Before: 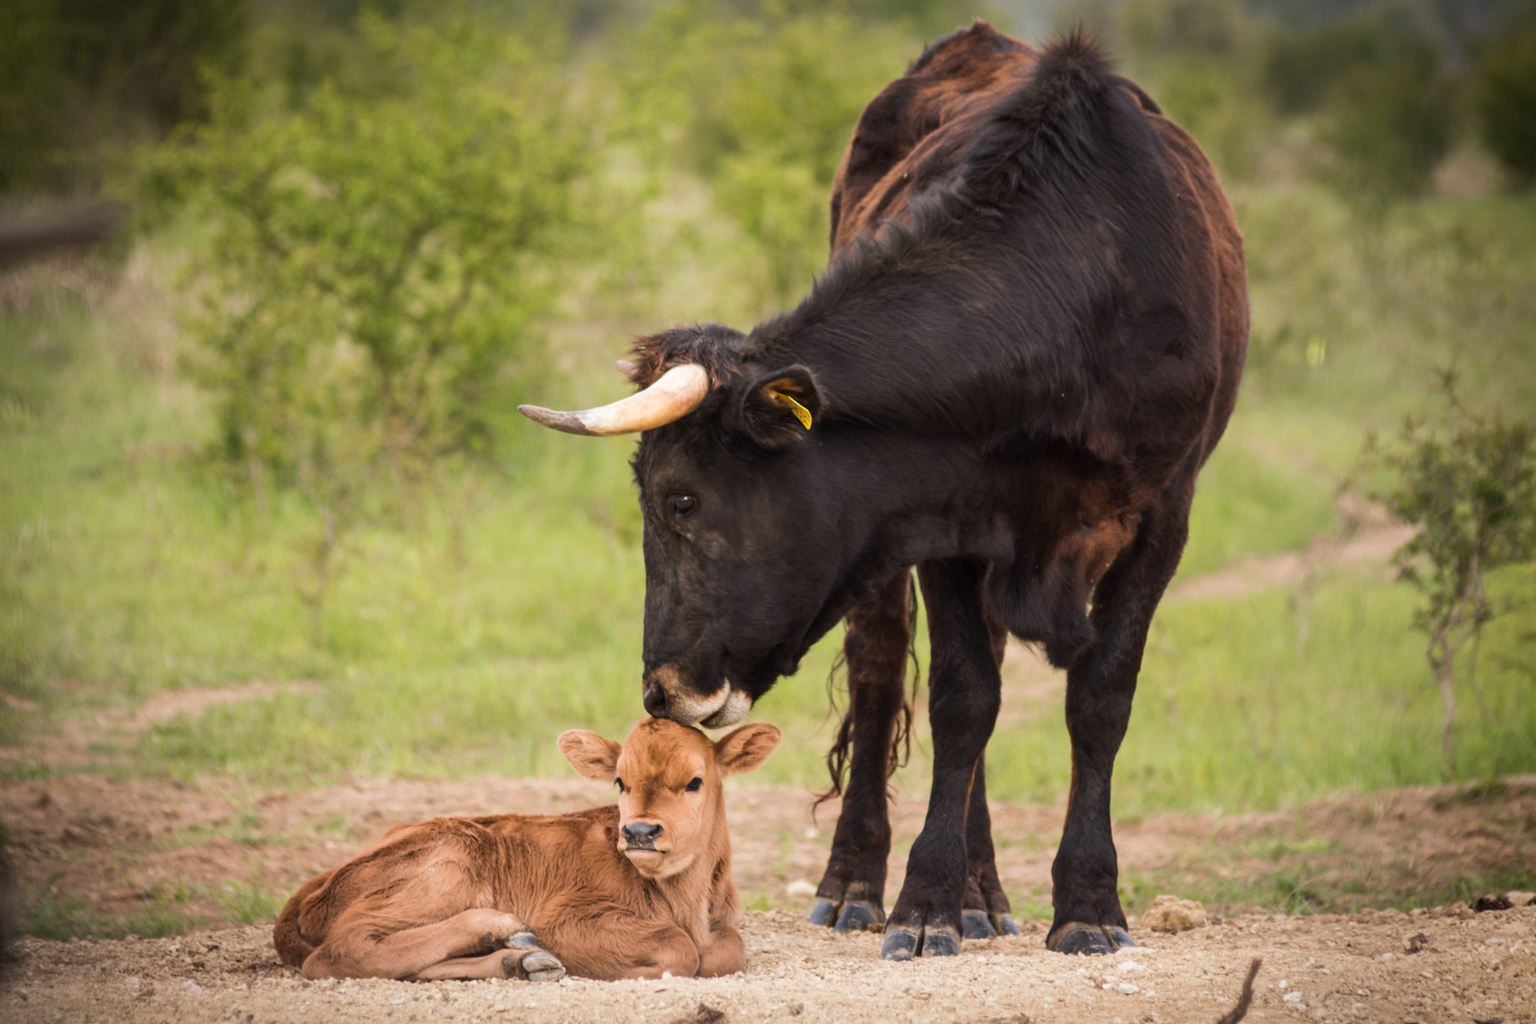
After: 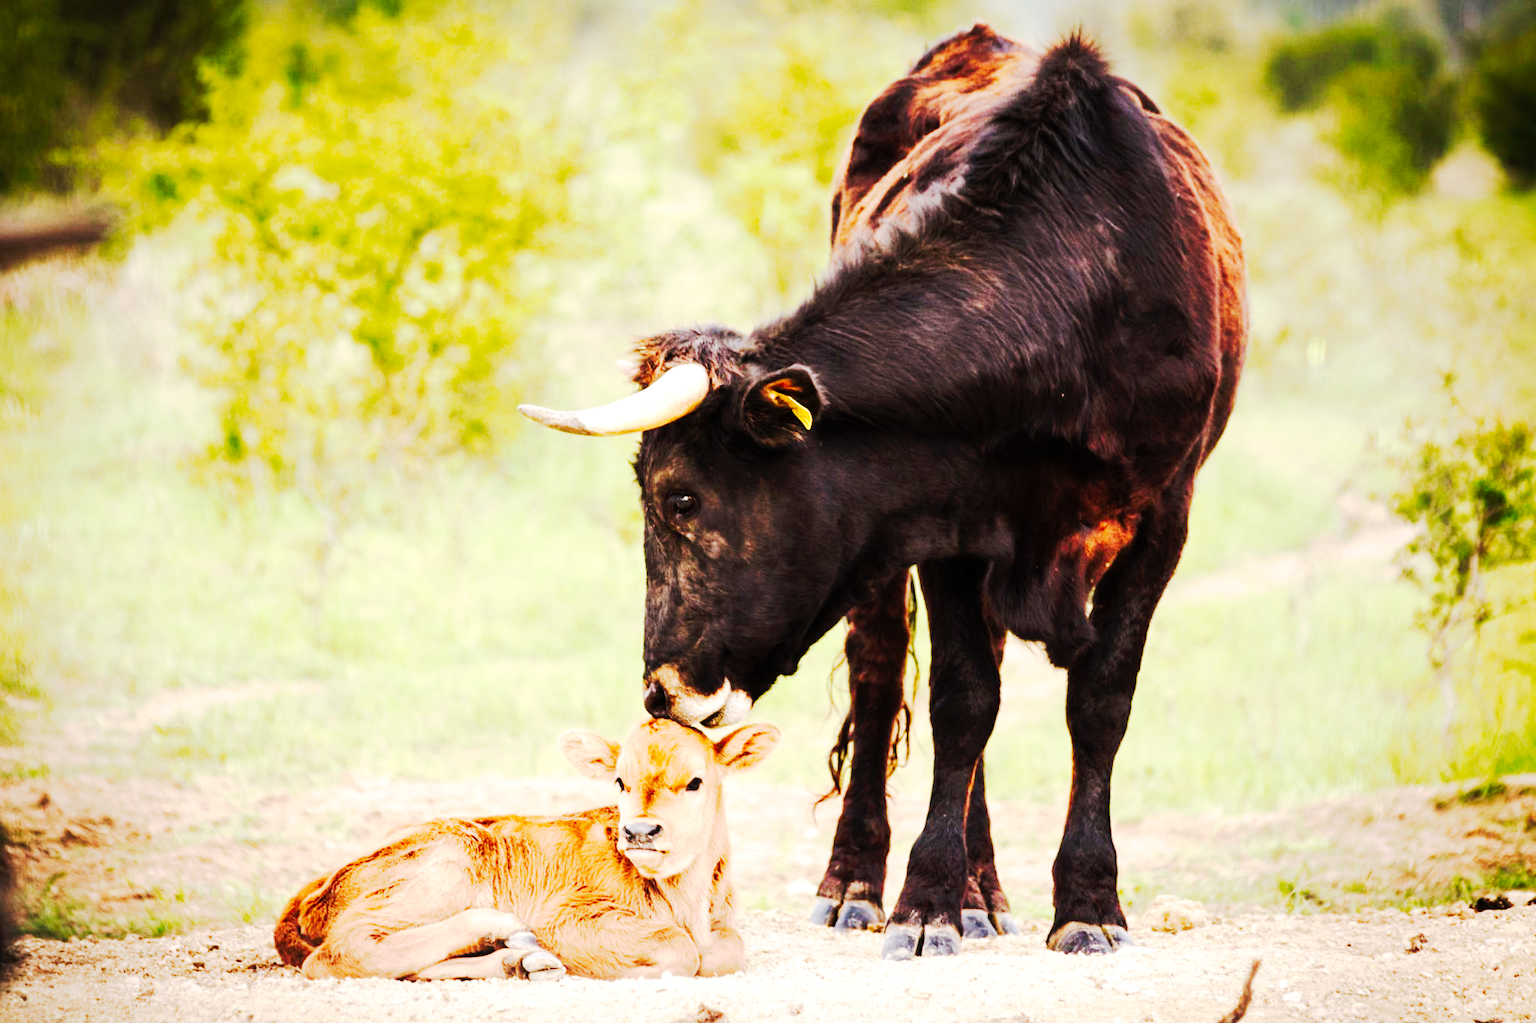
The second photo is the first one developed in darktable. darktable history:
base curve: curves: ch0 [(0, 0) (0.028, 0.03) (0.121, 0.232) (0.46, 0.748) (0.859, 0.968) (1, 1)], preserve colors none
exposure: black level correction 0, exposure 0.7 EV, compensate exposure bias true, compensate highlight preservation false
tone curve: curves: ch0 [(0, 0) (0.003, 0.002) (0.011, 0.002) (0.025, 0.002) (0.044, 0.007) (0.069, 0.014) (0.1, 0.026) (0.136, 0.04) (0.177, 0.061) (0.224, 0.1) (0.277, 0.151) (0.335, 0.198) (0.399, 0.272) (0.468, 0.387) (0.543, 0.553) (0.623, 0.716) (0.709, 0.8) (0.801, 0.855) (0.898, 0.897) (1, 1)], preserve colors none
